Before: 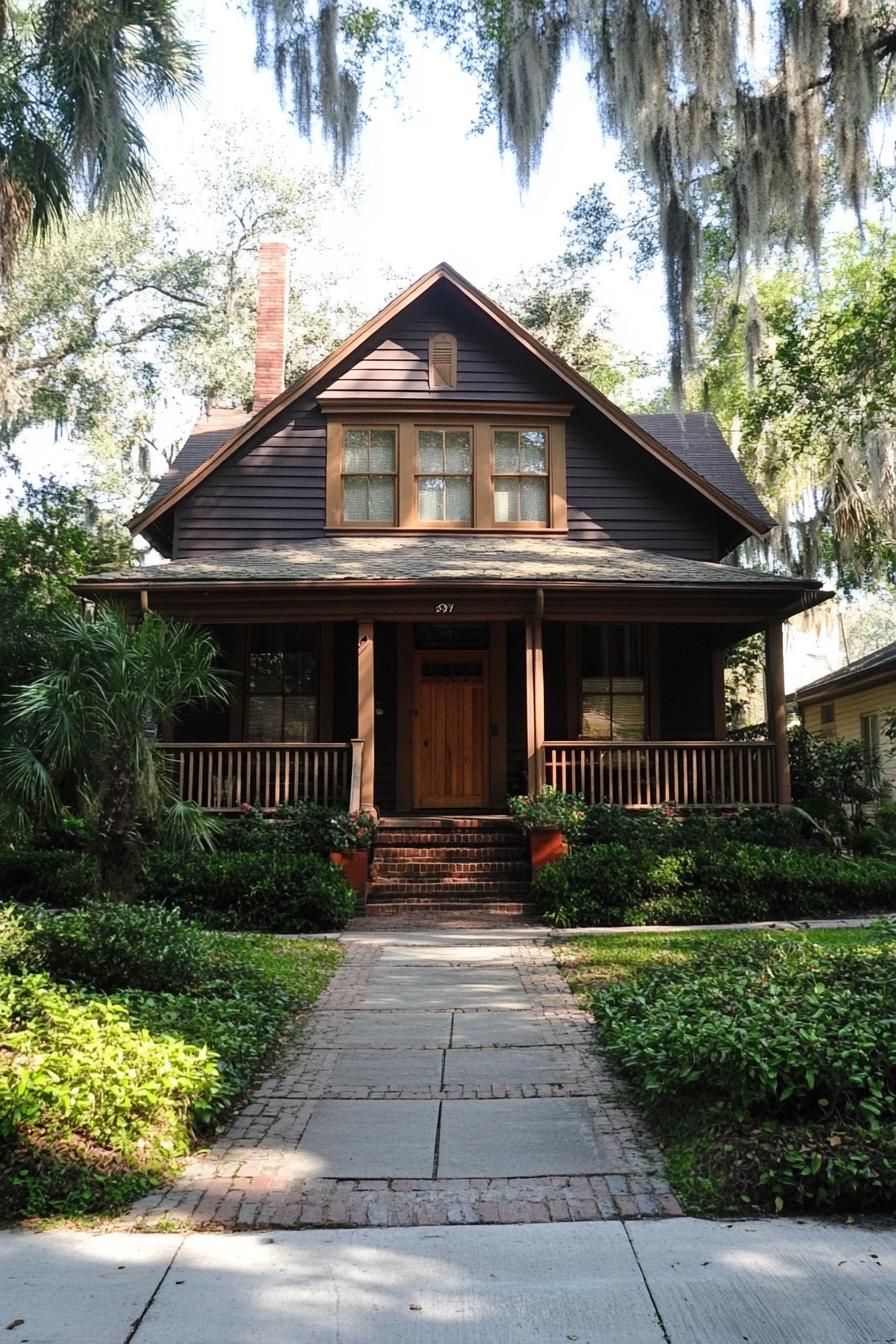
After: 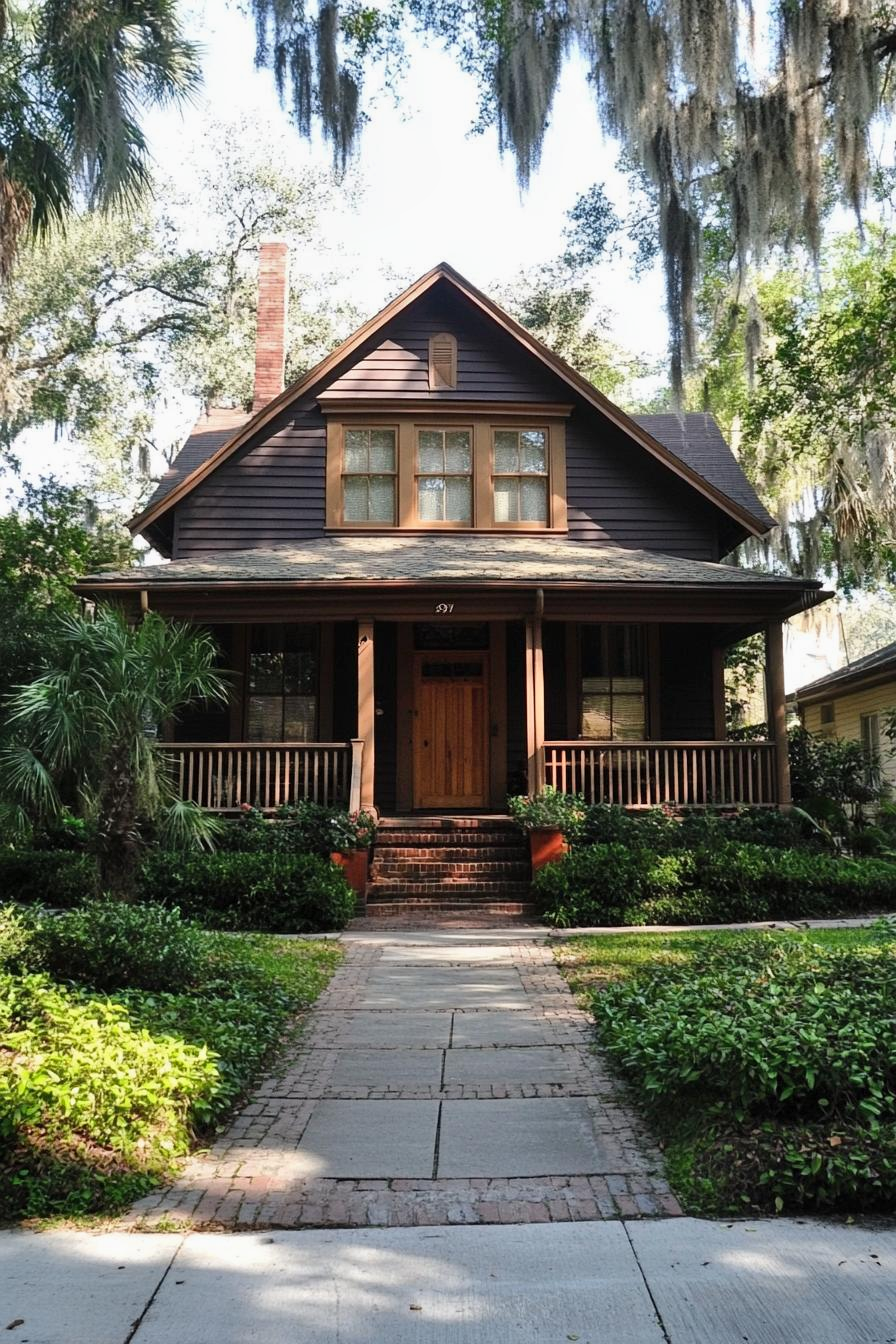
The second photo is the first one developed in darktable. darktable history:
shadows and highlights: shadows 43.75, white point adjustment -1.37, soften with gaussian
exposure: compensate highlight preservation false
